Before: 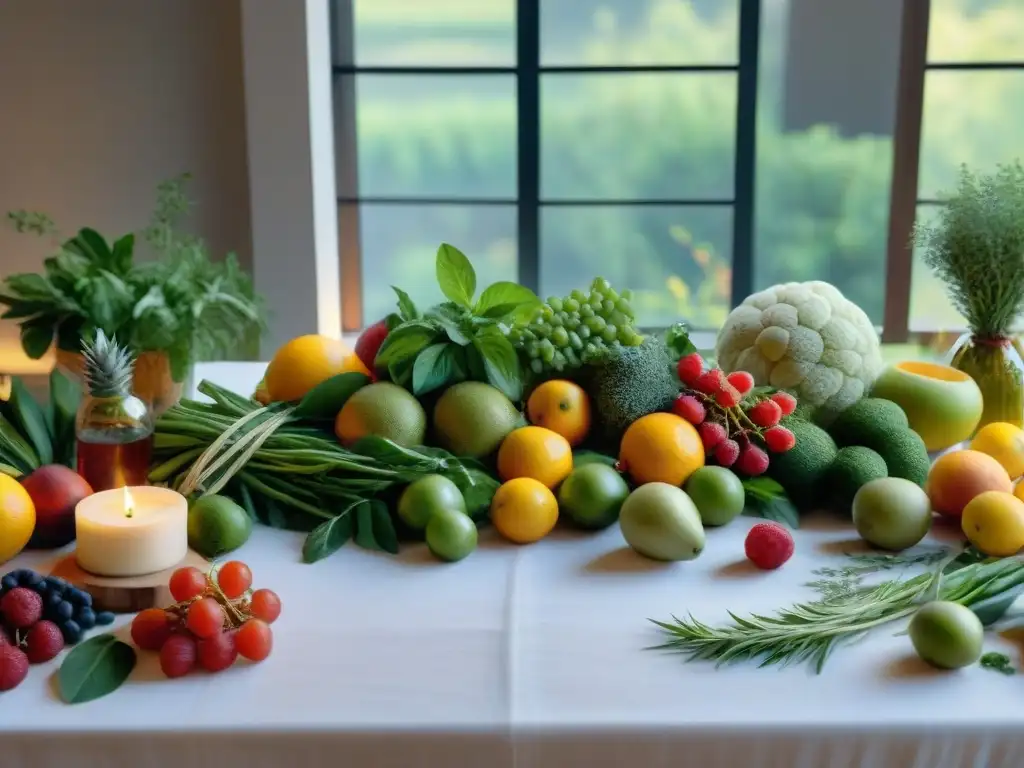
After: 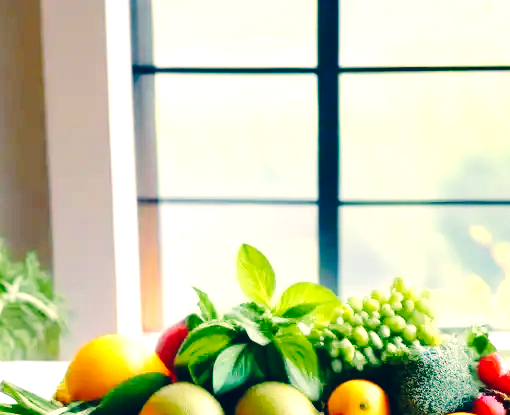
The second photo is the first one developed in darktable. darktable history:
crop: left 19.574%, right 30.553%, bottom 45.92%
exposure: black level correction 0, exposure 1.467 EV, compensate exposure bias true, compensate highlight preservation false
base curve: curves: ch0 [(0, 0) (0.073, 0.04) (0.157, 0.139) (0.492, 0.492) (0.758, 0.758) (1, 1)], preserve colors none
color correction: highlights a* 10.27, highlights b* 14.1, shadows a* -10.21, shadows b* -14.92
tone curve: curves: ch0 [(0, 0) (0.004, 0.001) (0.133, 0.112) (0.325, 0.362) (0.832, 0.893) (1, 1)], preserve colors none
